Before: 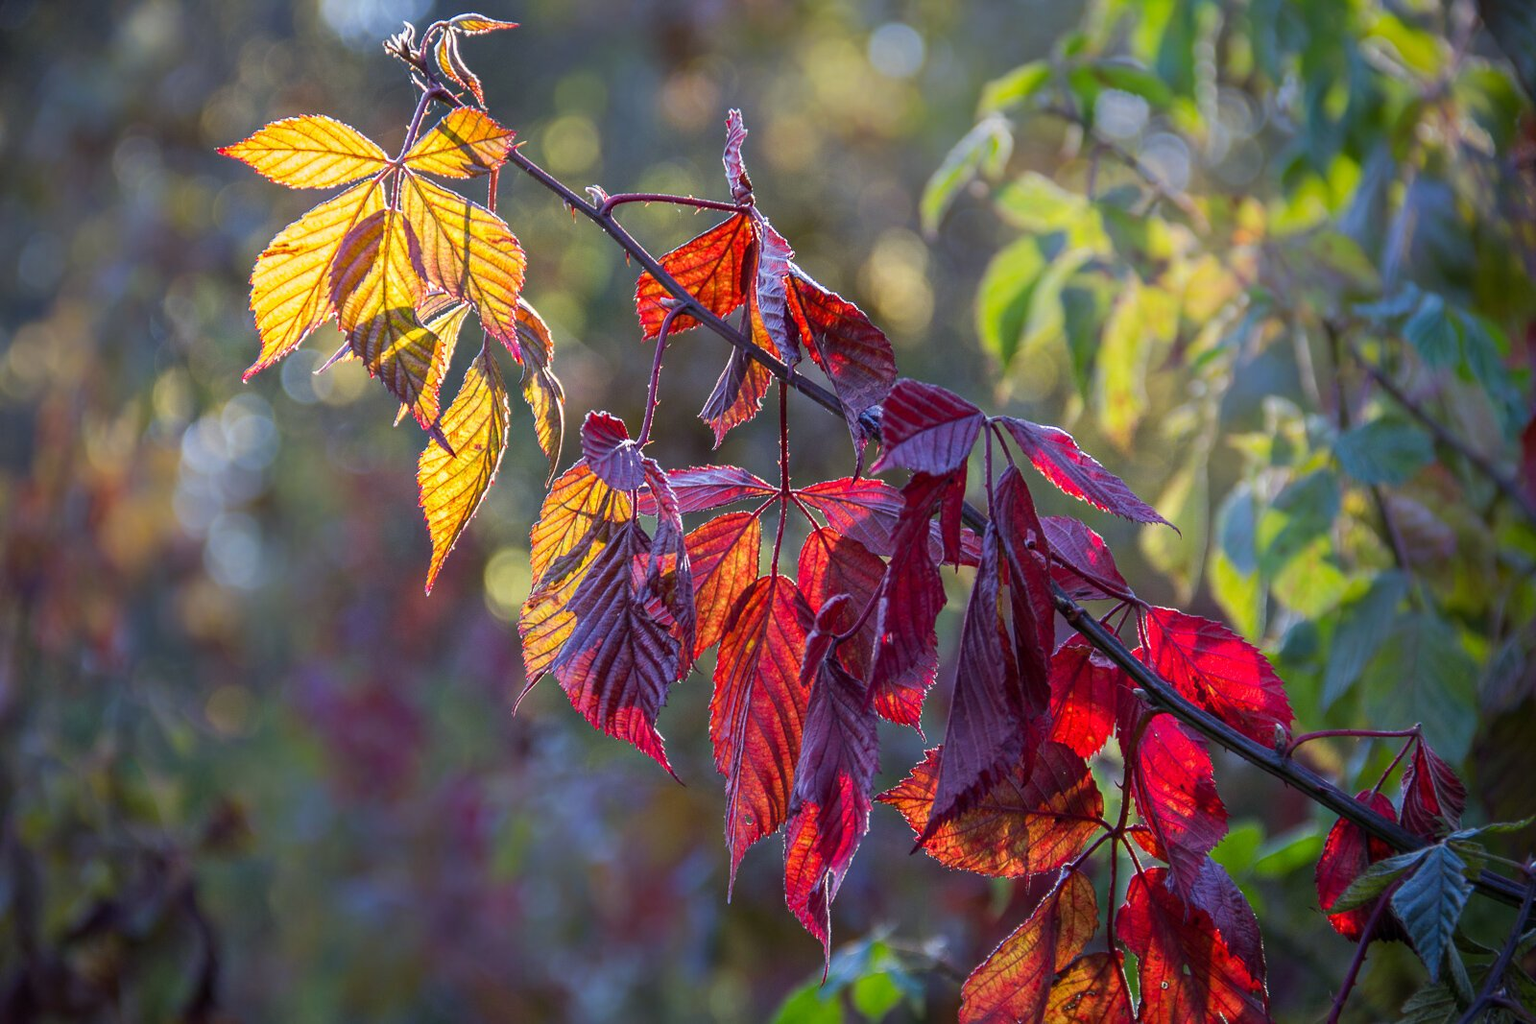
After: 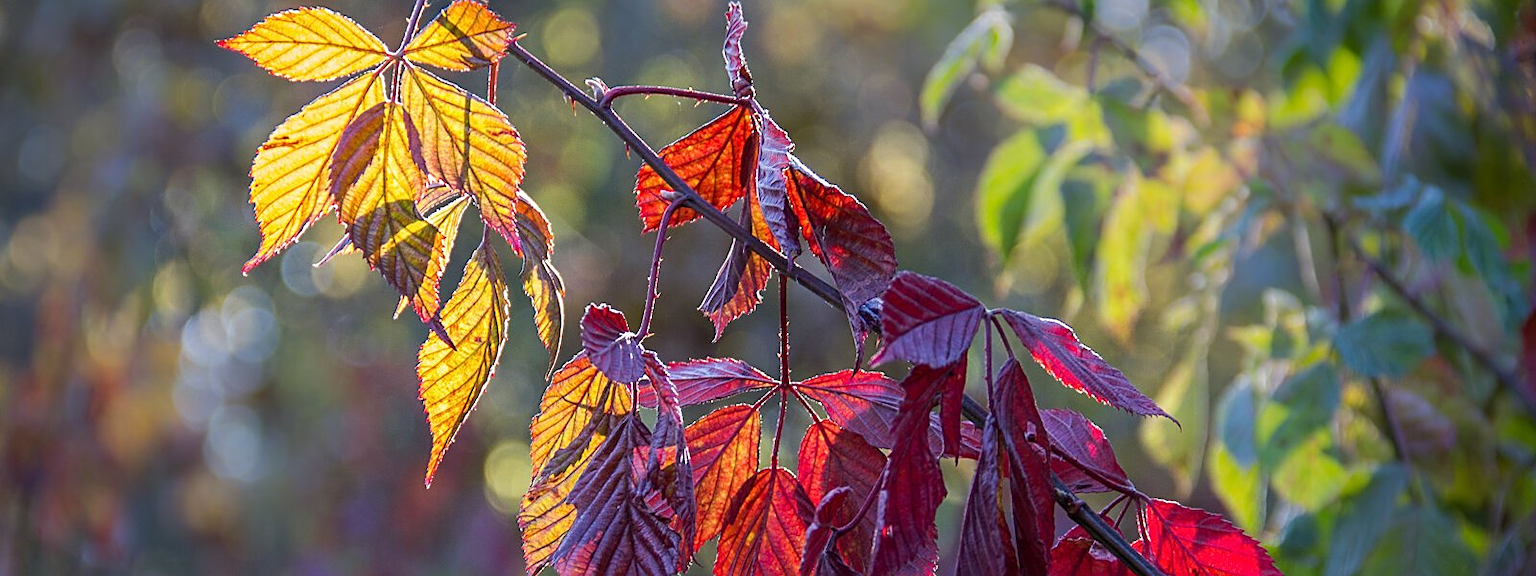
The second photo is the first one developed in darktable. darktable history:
sharpen: on, module defaults
crop and rotate: top 10.53%, bottom 33.058%
